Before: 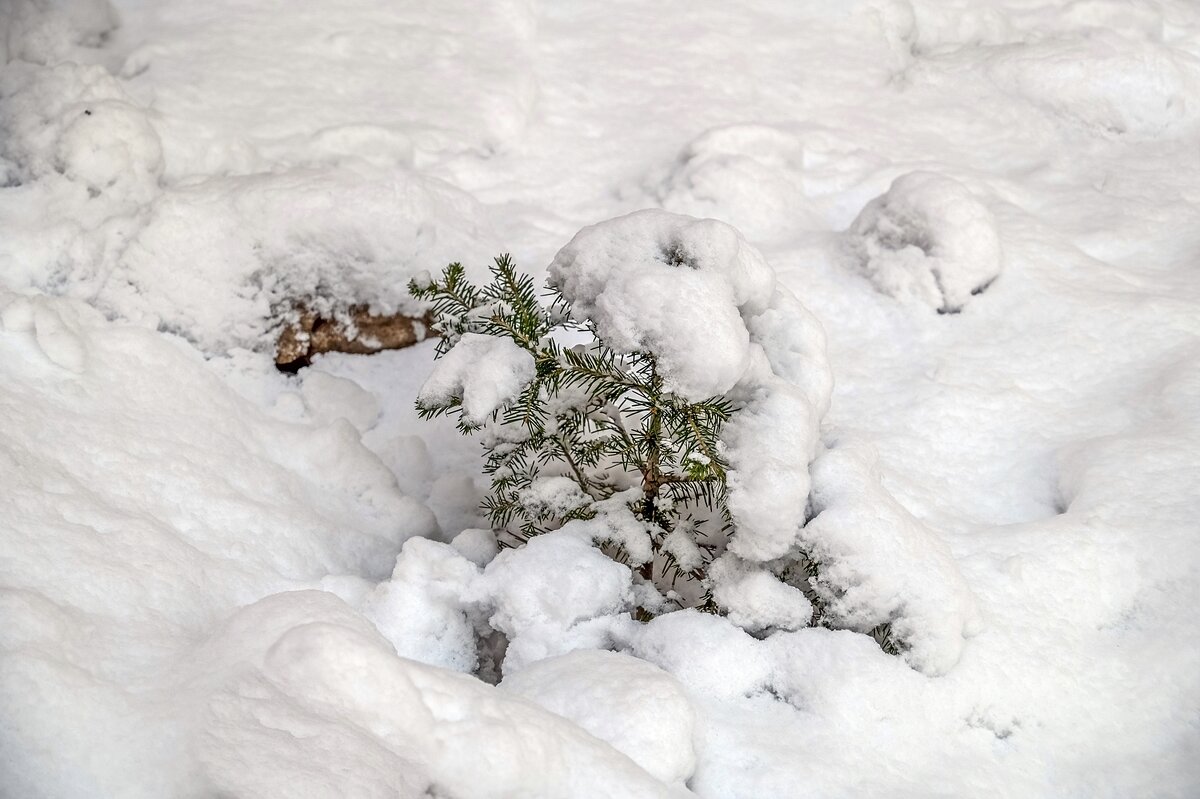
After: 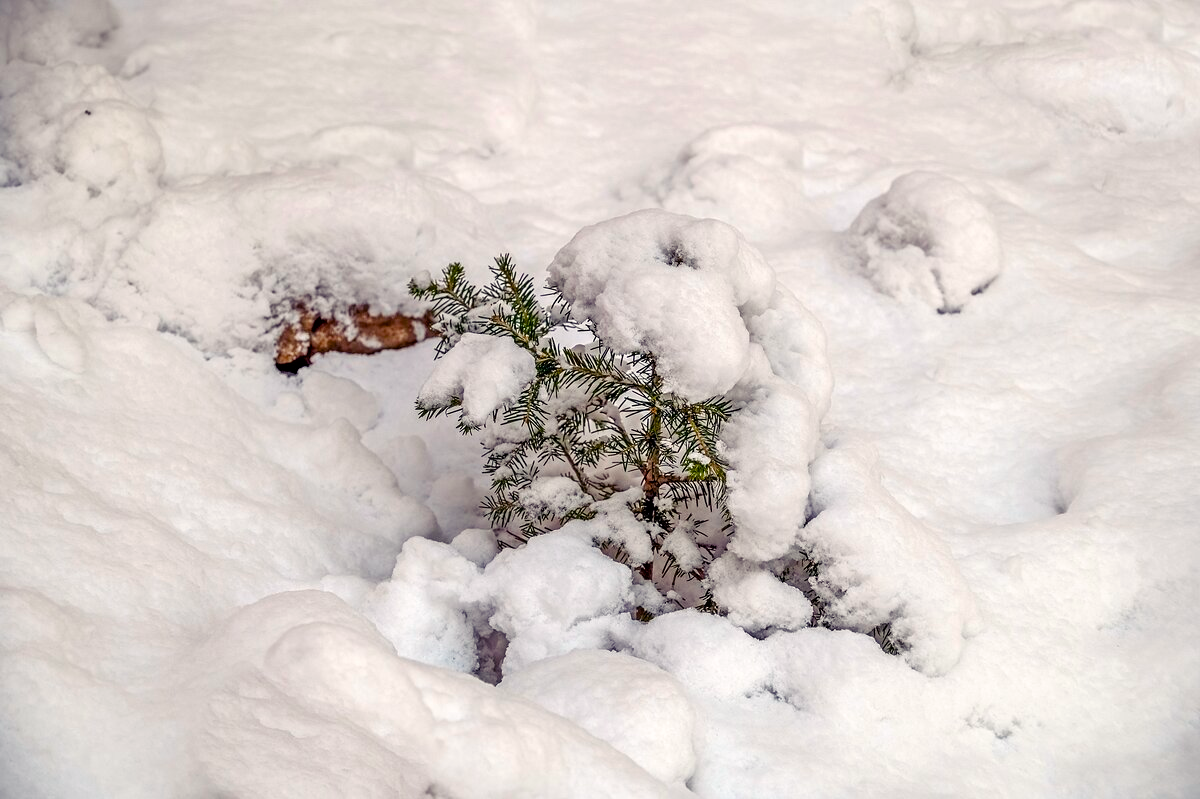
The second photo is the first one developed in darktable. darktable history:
color balance rgb: shadows lift › luminance -21.396%, shadows lift › chroma 8.795%, shadows lift › hue 283.28°, highlights gain › chroma 1.096%, highlights gain › hue 60.27°, perceptual saturation grading › global saturation 0.476%, perceptual saturation grading › highlights -16.996%, perceptual saturation grading › mid-tones 33.057%, perceptual saturation grading › shadows 50.526%, global vibrance 9.33%
